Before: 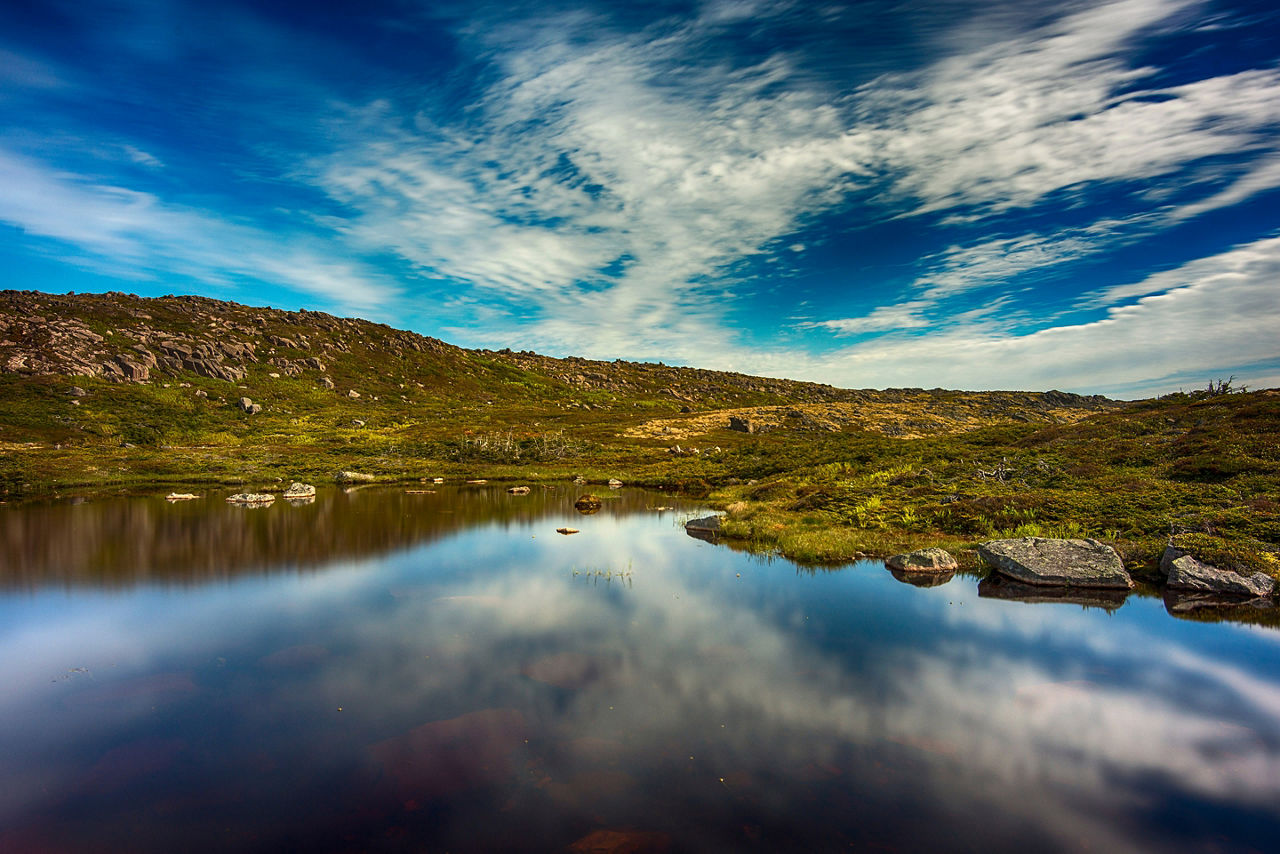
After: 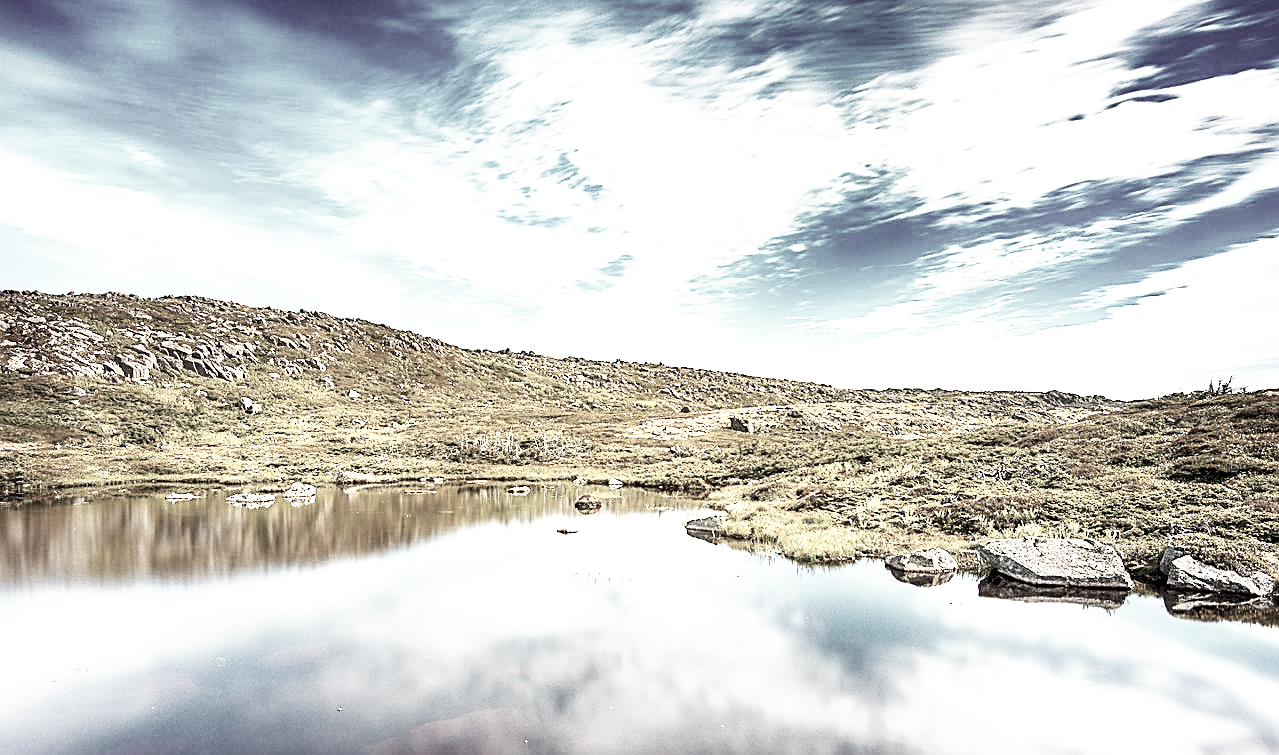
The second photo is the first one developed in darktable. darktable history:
exposure: black level correction 0.001, exposure 1.644 EV, compensate exposure bias true, compensate highlight preservation false
color correction: highlights b* 0.016, saturation 0.227
sharpen: on, module defaults
base curve: curves: ch0 [(0, 0) (0.007, 0.004) (0.027, 0.03) (0.046, 0.07) (0.207, 0.54) (0.442, 0.872) (0.673, 0.972) (1, 1)], preserve colors none
crop and rotate: top 0%, bottom 11.494%
